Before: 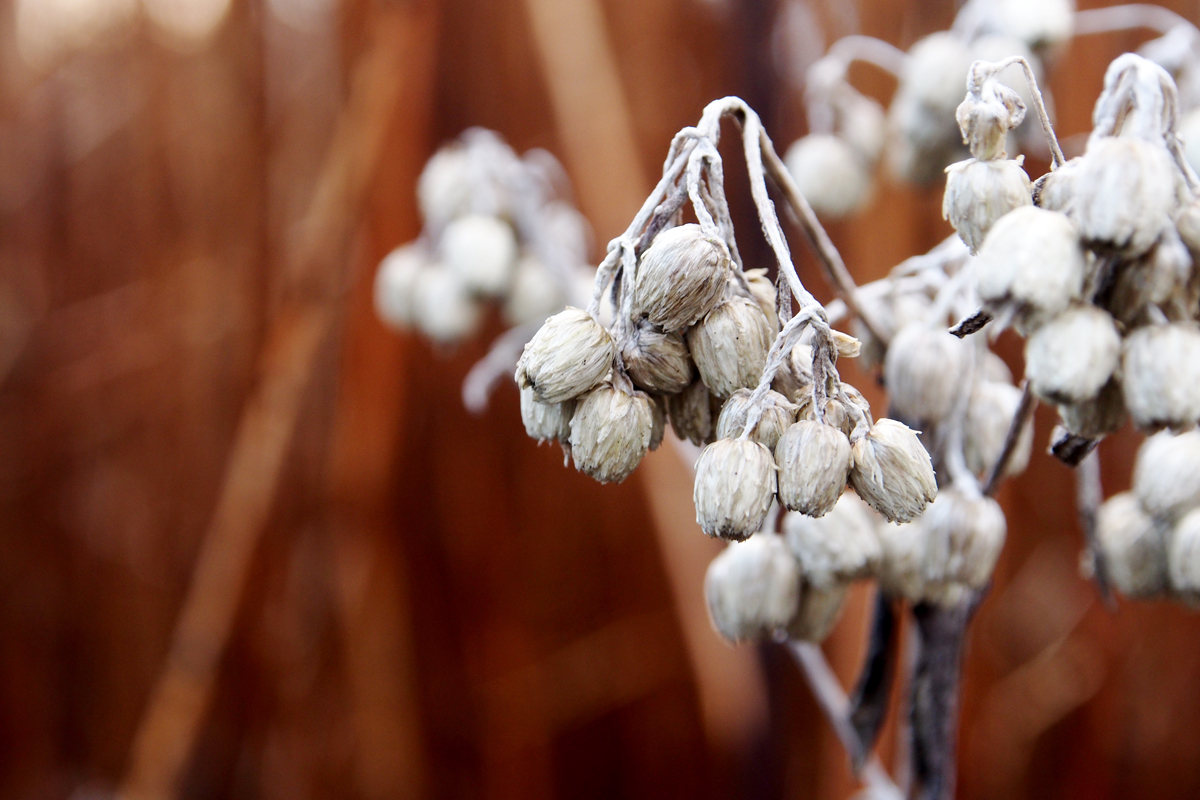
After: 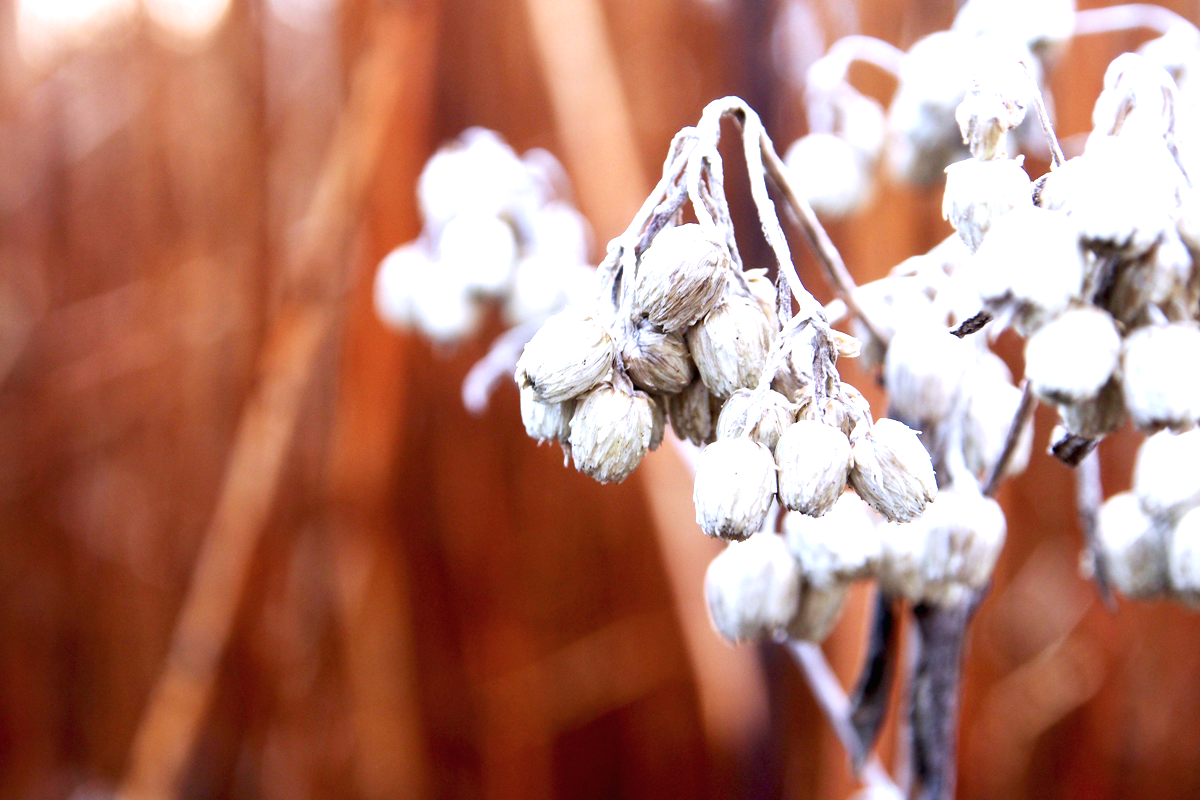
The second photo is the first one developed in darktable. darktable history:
exposure: black level correction 0, exposure 1 EV, compensate exposure bias true, compensate highlight preservation false
white balance: red 0.967, blue 1.119, emerald 0.756
color balance rgb: contrast -10%
